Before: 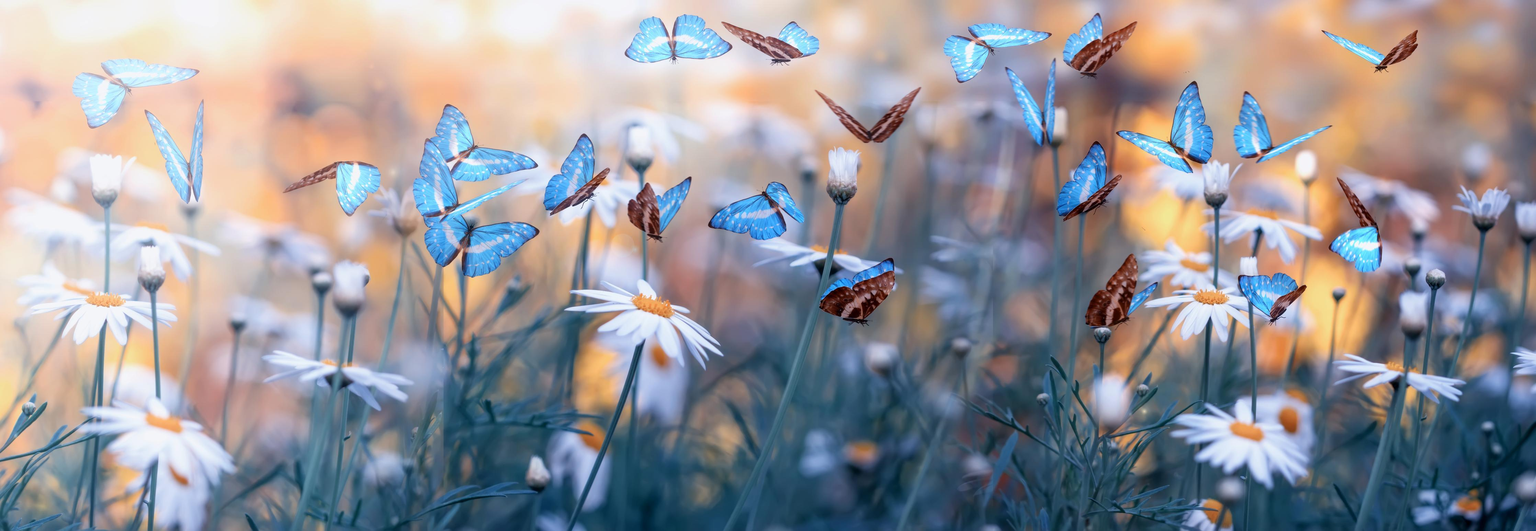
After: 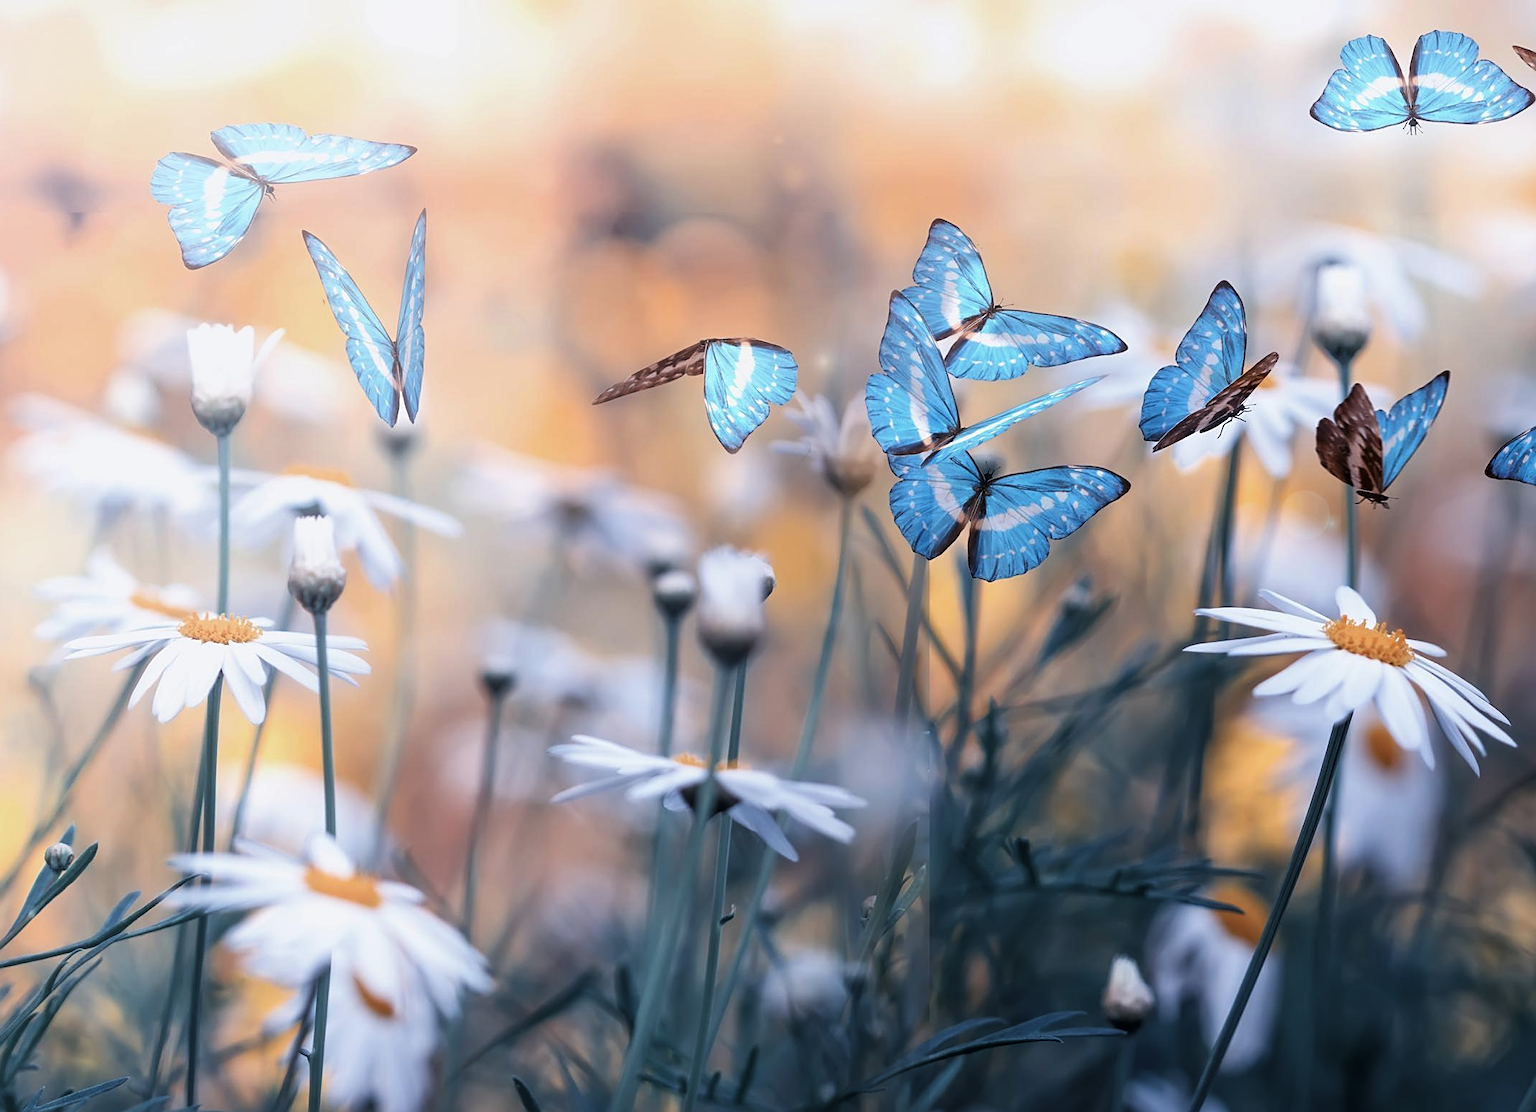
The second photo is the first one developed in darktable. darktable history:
sharpen: on, module defaults
crop and rotate: left 0.059%, top 0%, right 52.288%
tone curve: curves: ch0 [(0, 0) (0.153, 0.056) (1, 1)], color space Lab, linked channels, preserve colors none
